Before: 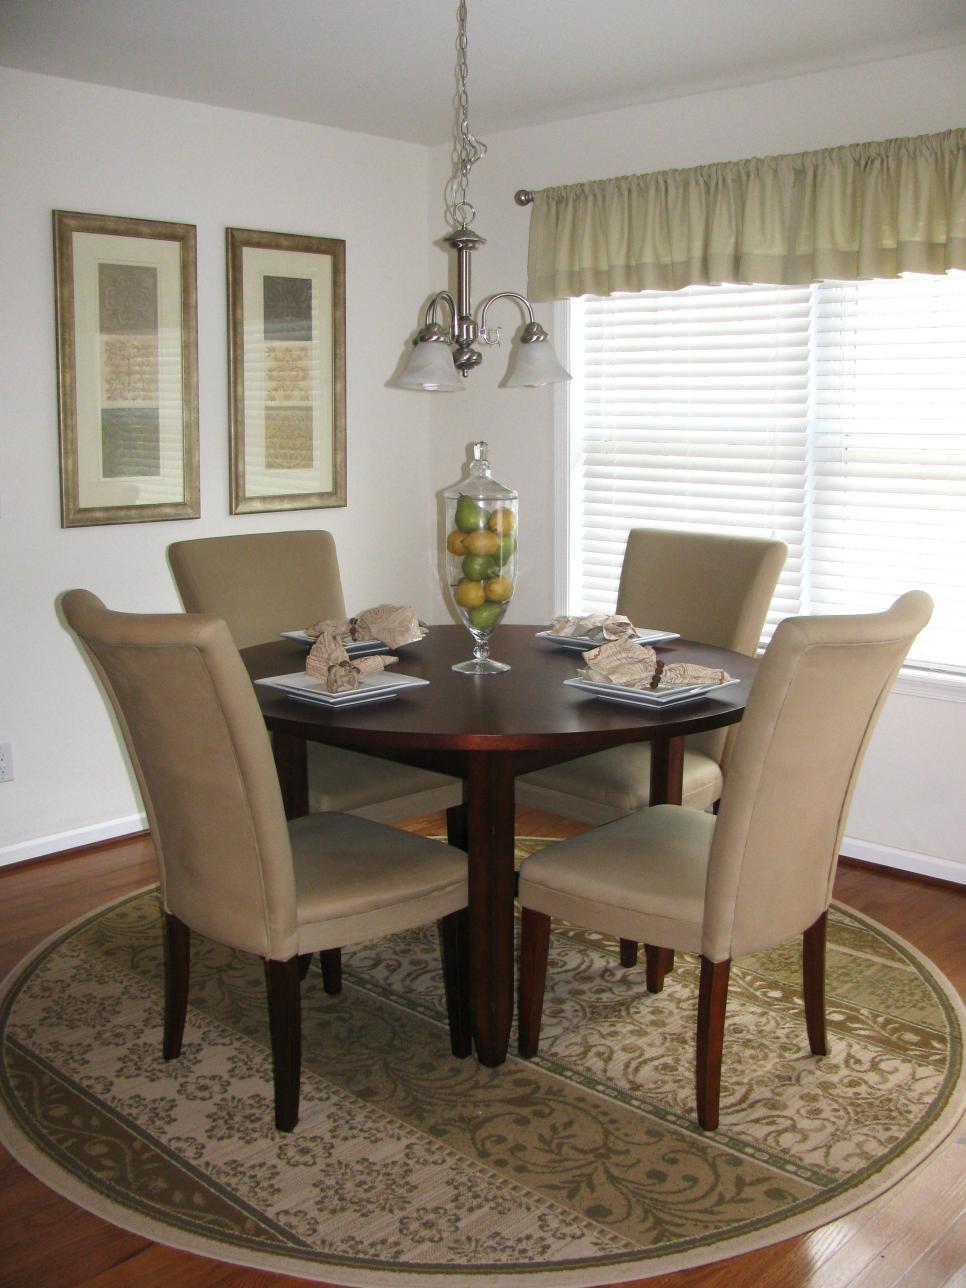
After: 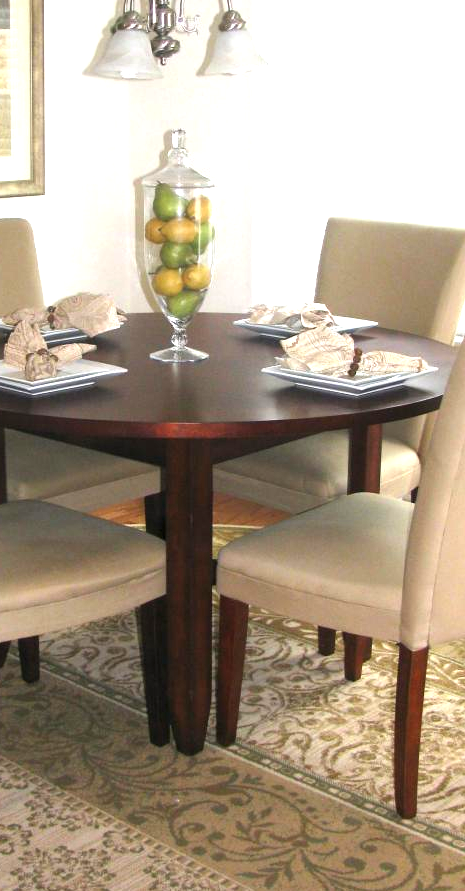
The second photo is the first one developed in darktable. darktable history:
crop: left 31.335%, top 24.261%, right 20.431%, bottom 6.558%
exposure: black level correction 0, exposure 1.2 EV, compensate exposure bias true, compensate highlight preservation false
